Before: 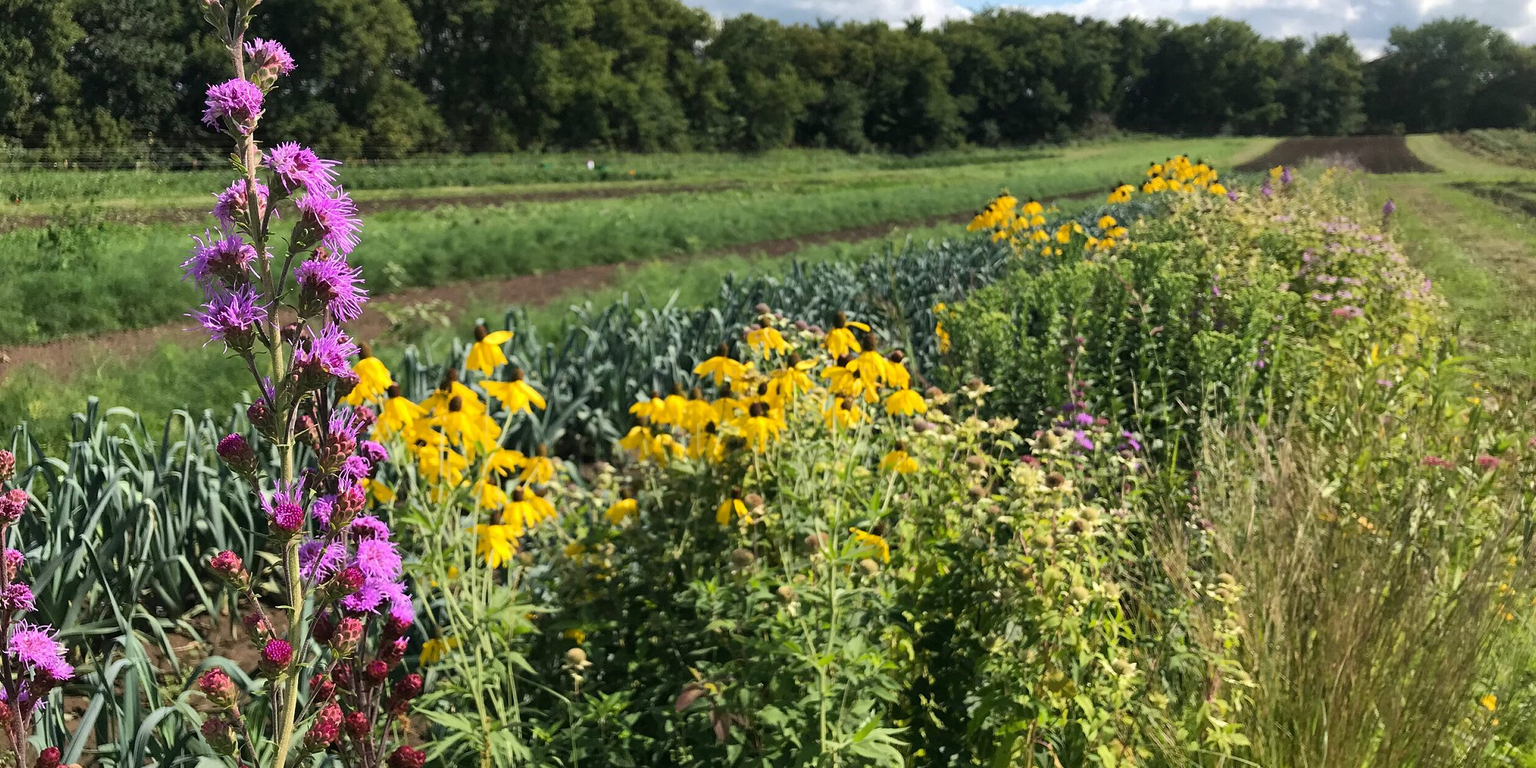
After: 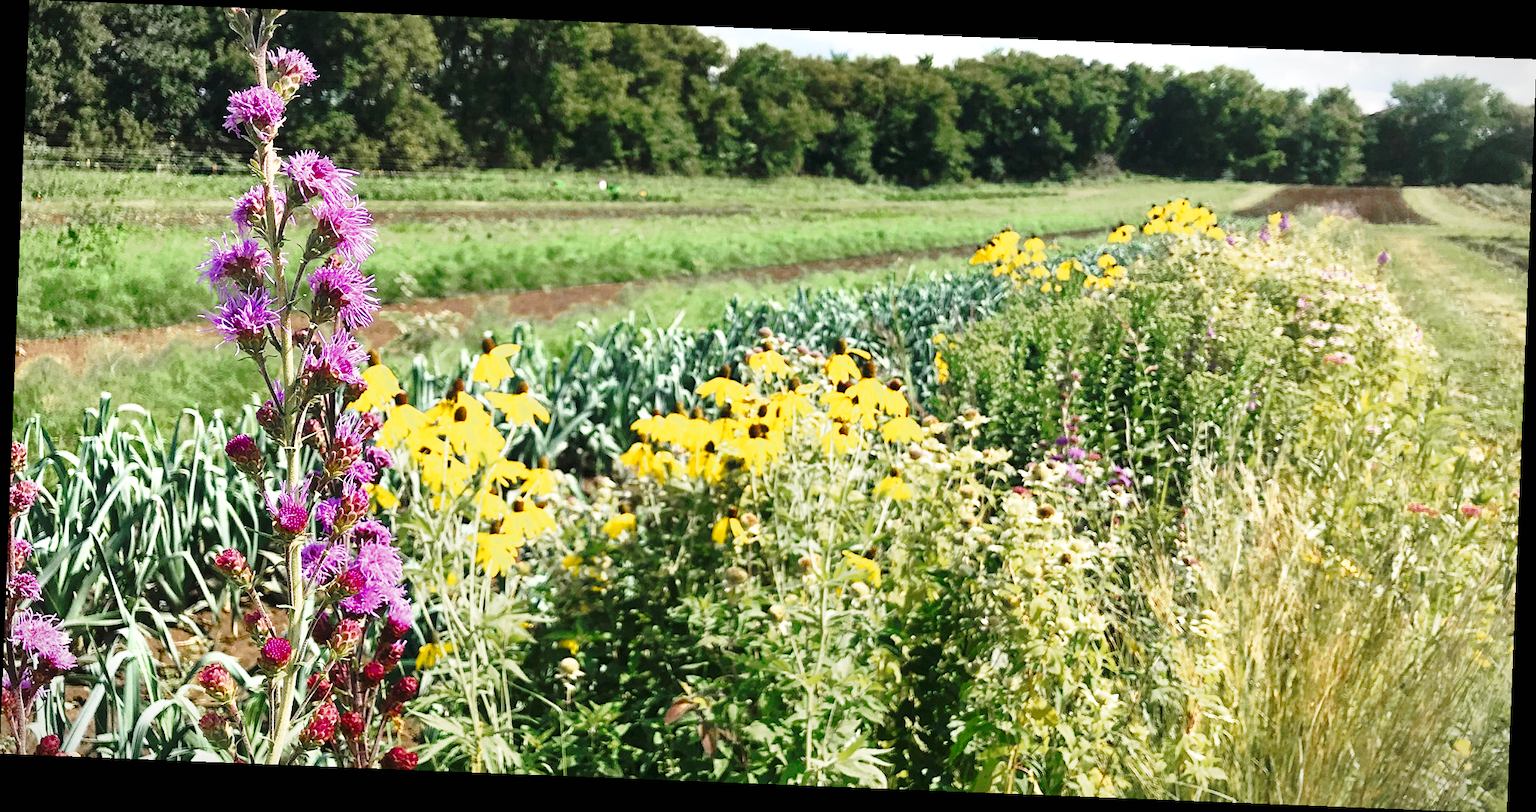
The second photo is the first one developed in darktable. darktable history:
base curve: curves: ch0 [(0, 0) (0.036, 0.037) (0.121, 0.228) (0.46, 0.76) (0.859, 0.983) (1, 1)], preserve colors none
color zones: curves: ch0 [(0.11, 0.396) (0.195, 0.36) (0.25, 0.5) (0.303, 0.412) (0.357, 0.544) (0.75, 0.5) (0.967, 0.328)]; ch1 [(0, 0.468) (0.112, 0.512) (0.202, 0.6) (0.25, 0.5) (0.307, 0.352) (0.357, 0.544) (0.75, 0.5) (0.963, 0.524)]
vignetting: fall-off start 100%, fall-off radius 64.94%, automatic ratio true, unbound false
color balance rgb: on, module defaults
rotate and perspective: rotation 2.27°, automatic cropping off
white balance: red 1, blue 1
exposure: black level correction 0, exposure 0.7 EV, compensate exposure bias true, compensate highlight preservation false
